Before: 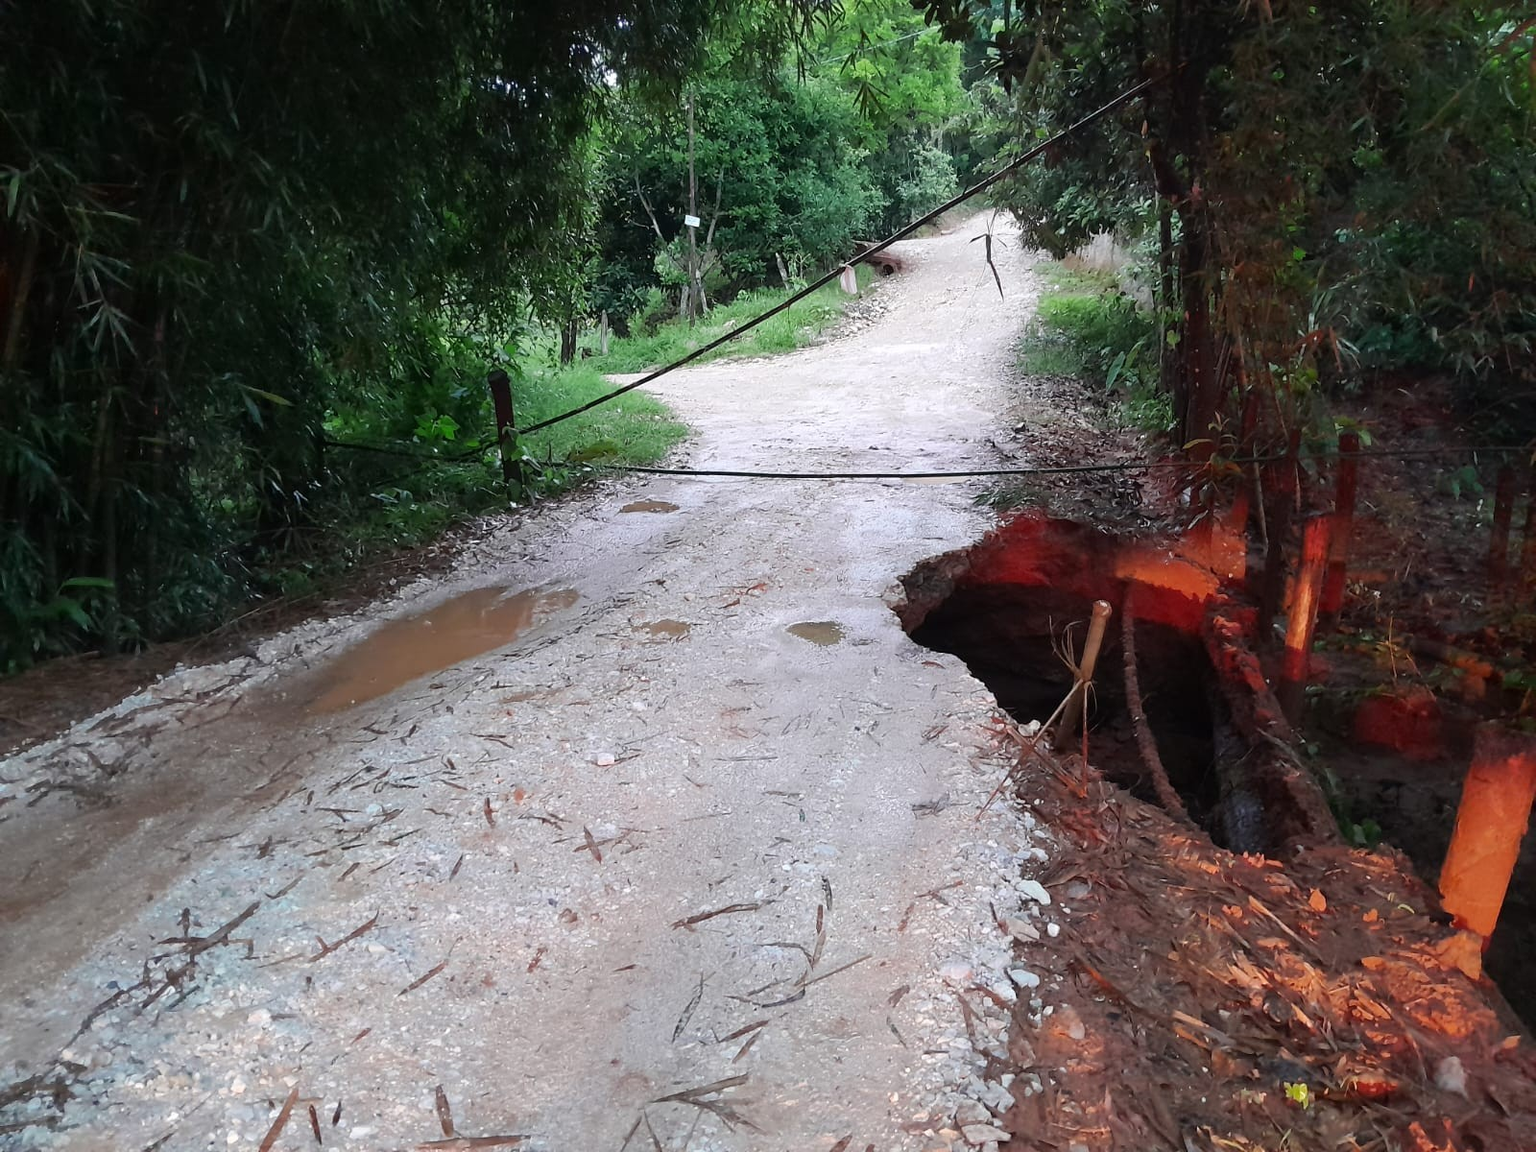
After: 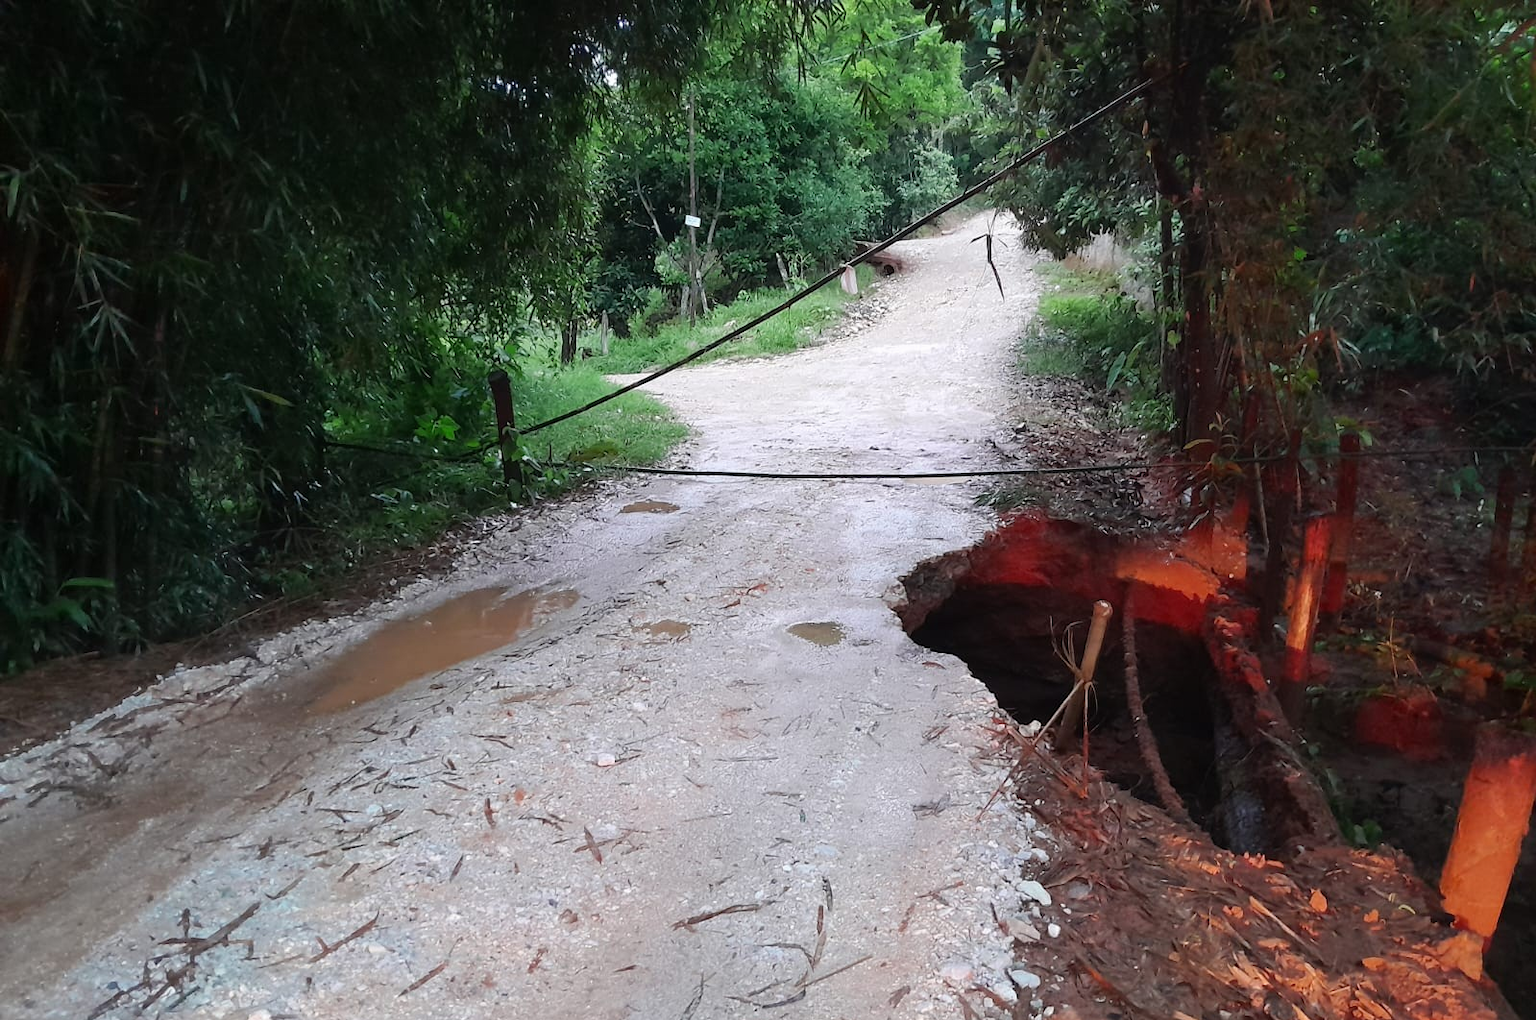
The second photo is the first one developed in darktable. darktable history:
crop and rotate: top 0%, bottom 11.49%
local contrast: mode bilateral grid, contrast 100, coarseness 100, detail 94%, midtone range 0.2
